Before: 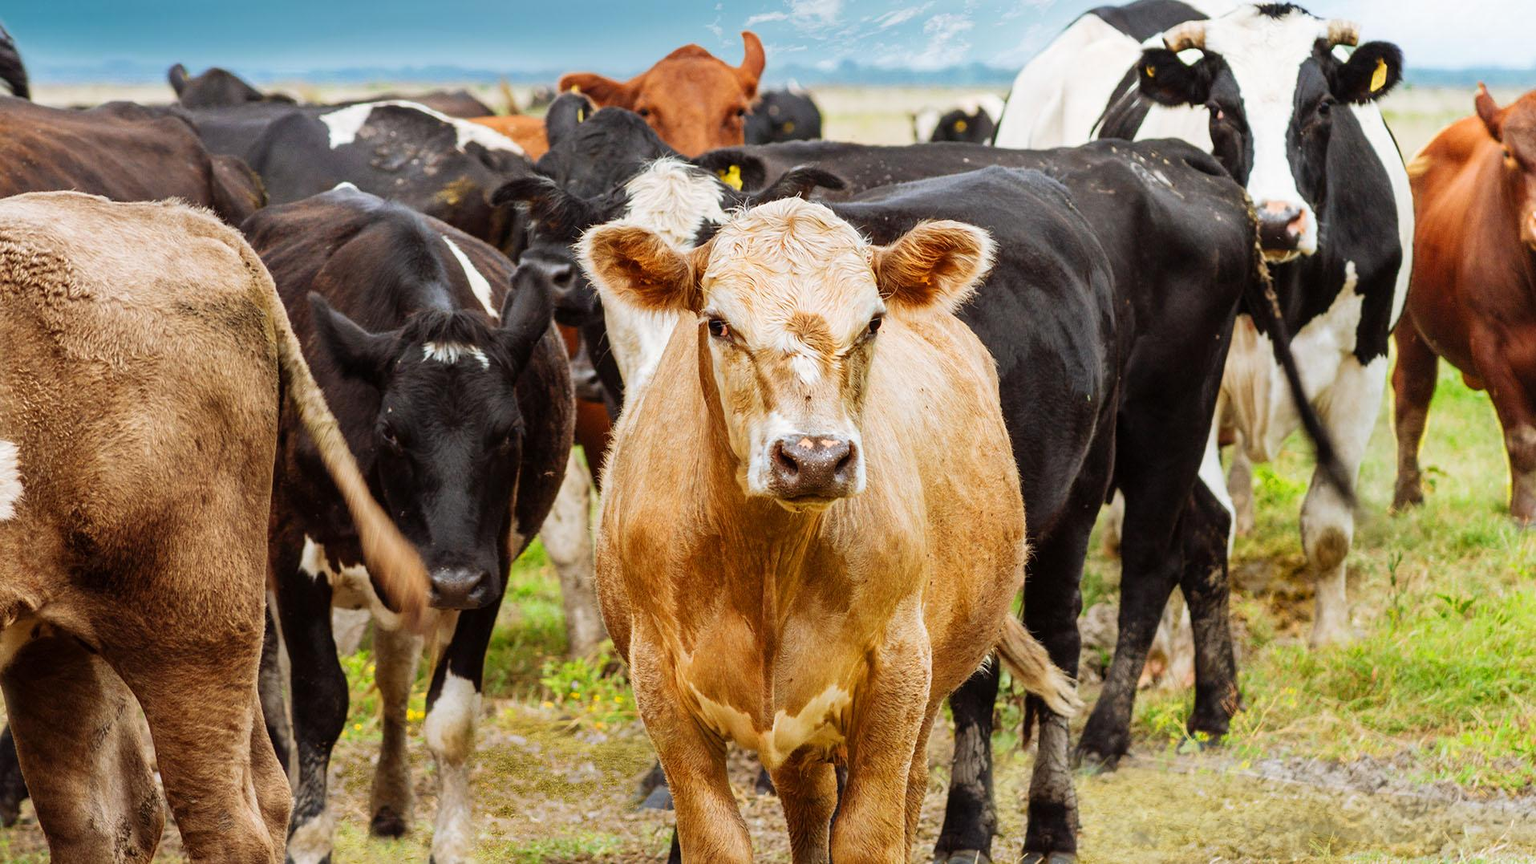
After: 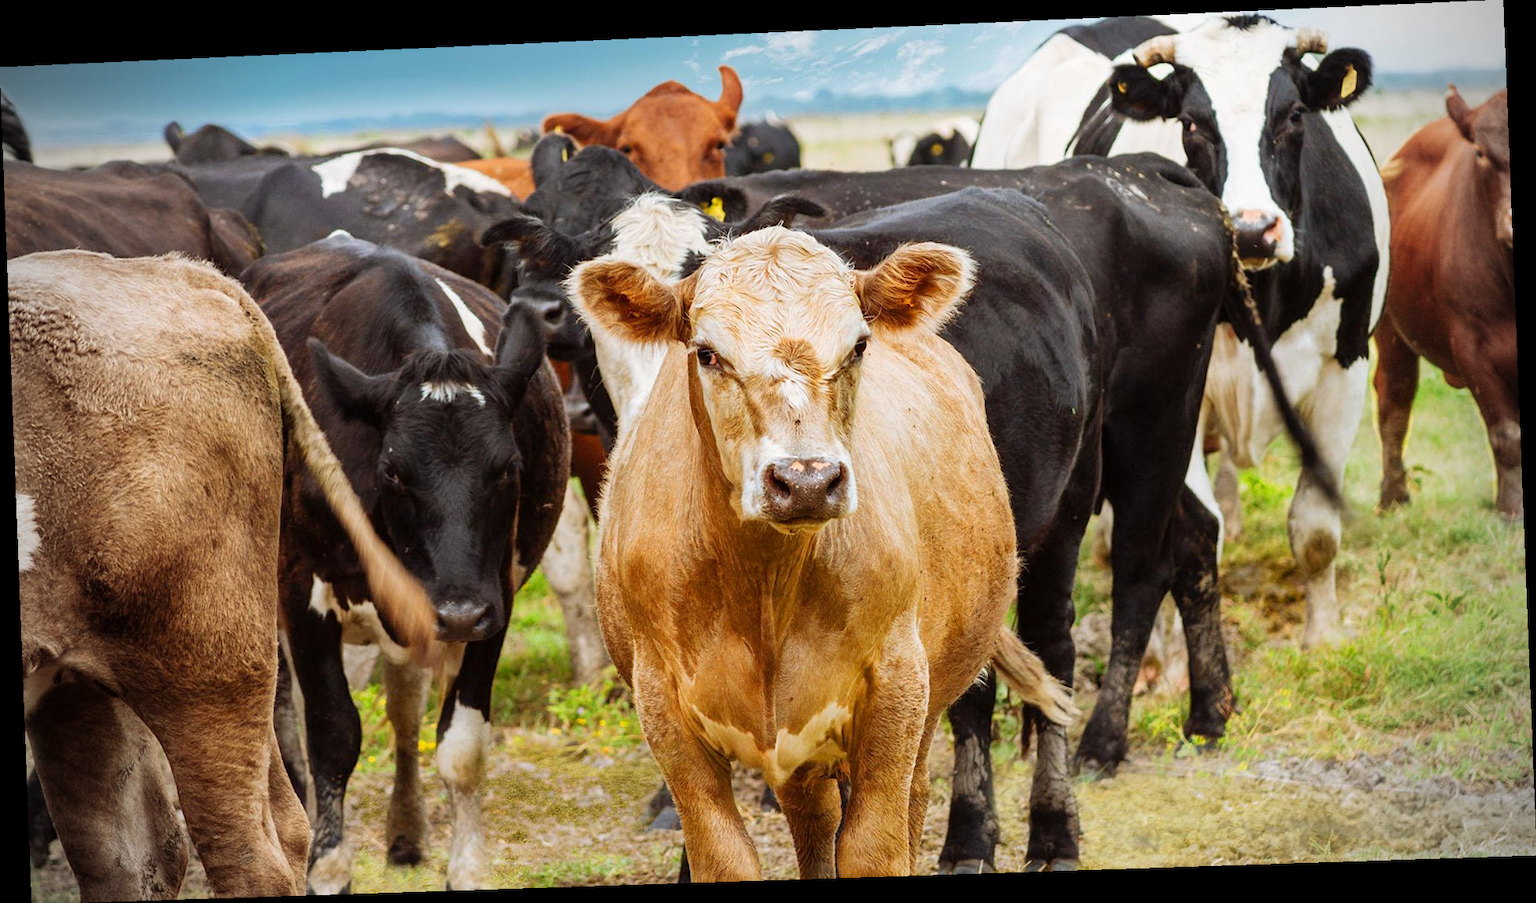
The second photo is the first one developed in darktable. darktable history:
vignetting: fall-off radius 31.48%, brightness -0.472
rotate and perspective: rotation -2.22°, lens shift (horizontal) -0.022, automatic cropping off
